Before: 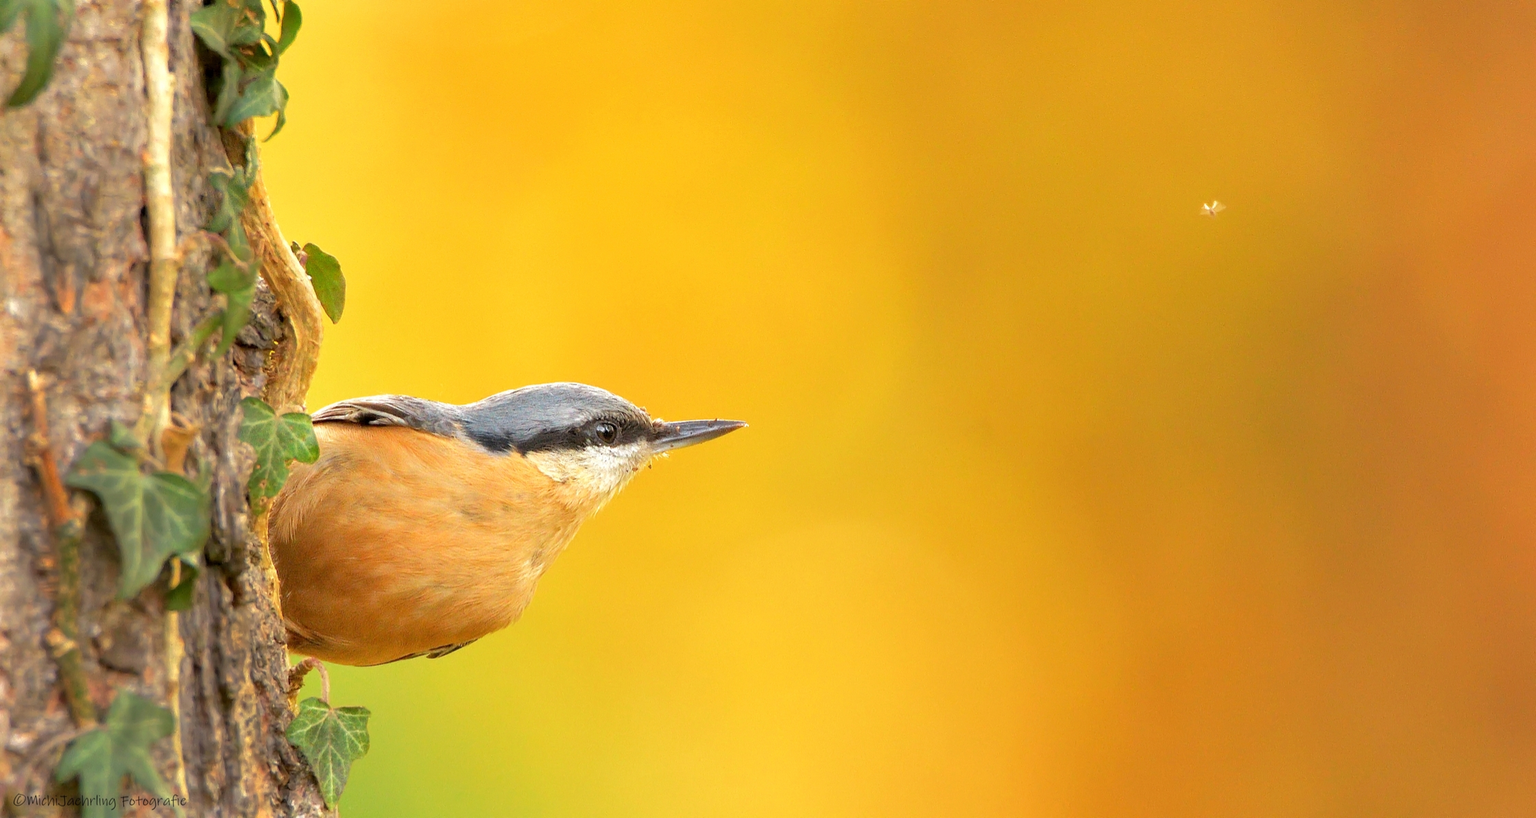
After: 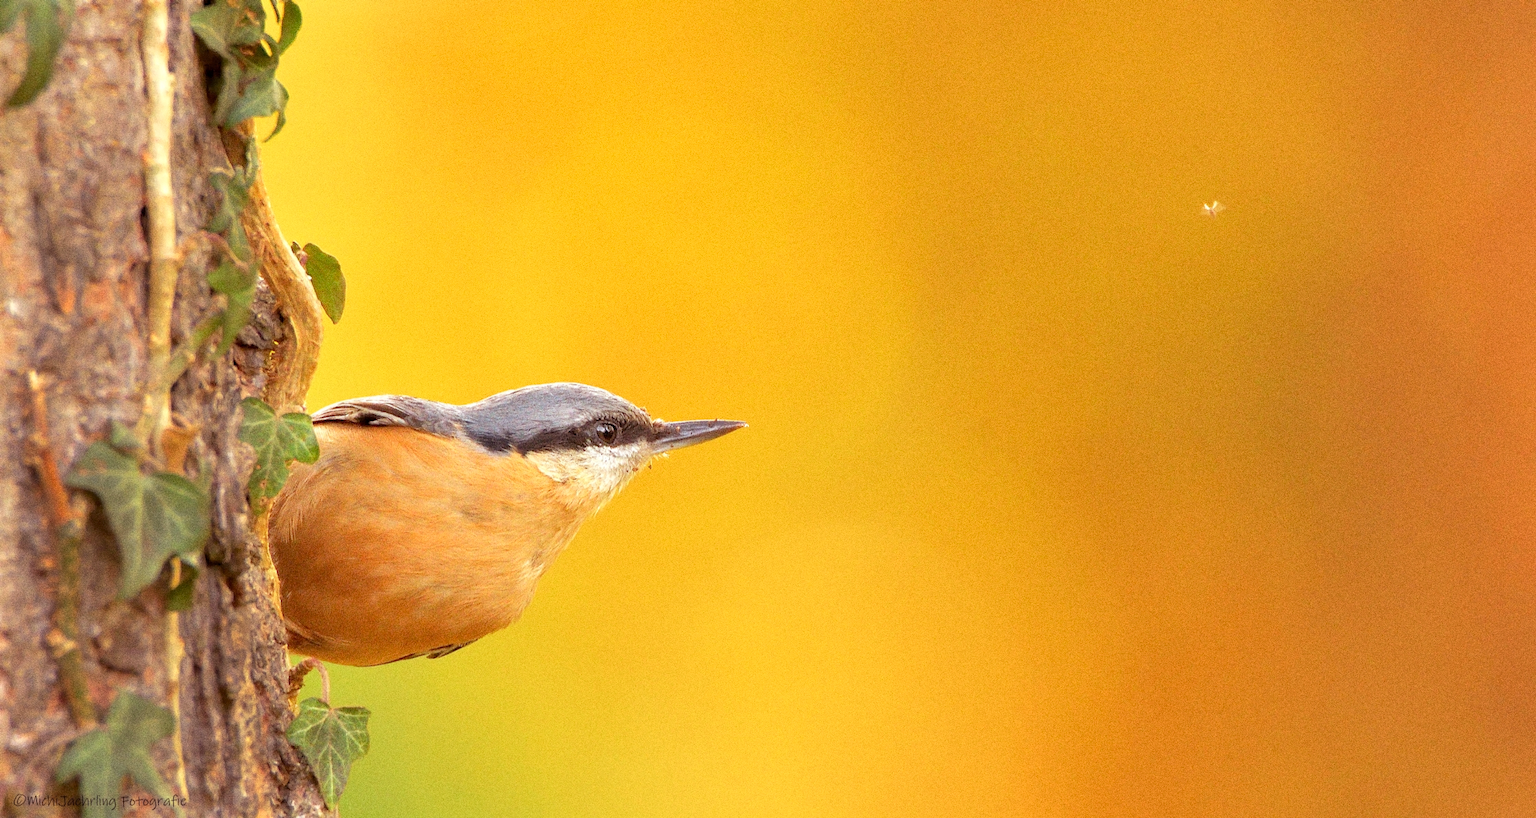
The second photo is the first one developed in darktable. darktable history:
grain: coarseness 0.09 ISO, strength 40%
rgb levels: mode RGB, independent channels, levels [[0, 0.474, 1], [0, 0.5, 1], [0, 0.5, 1]]
